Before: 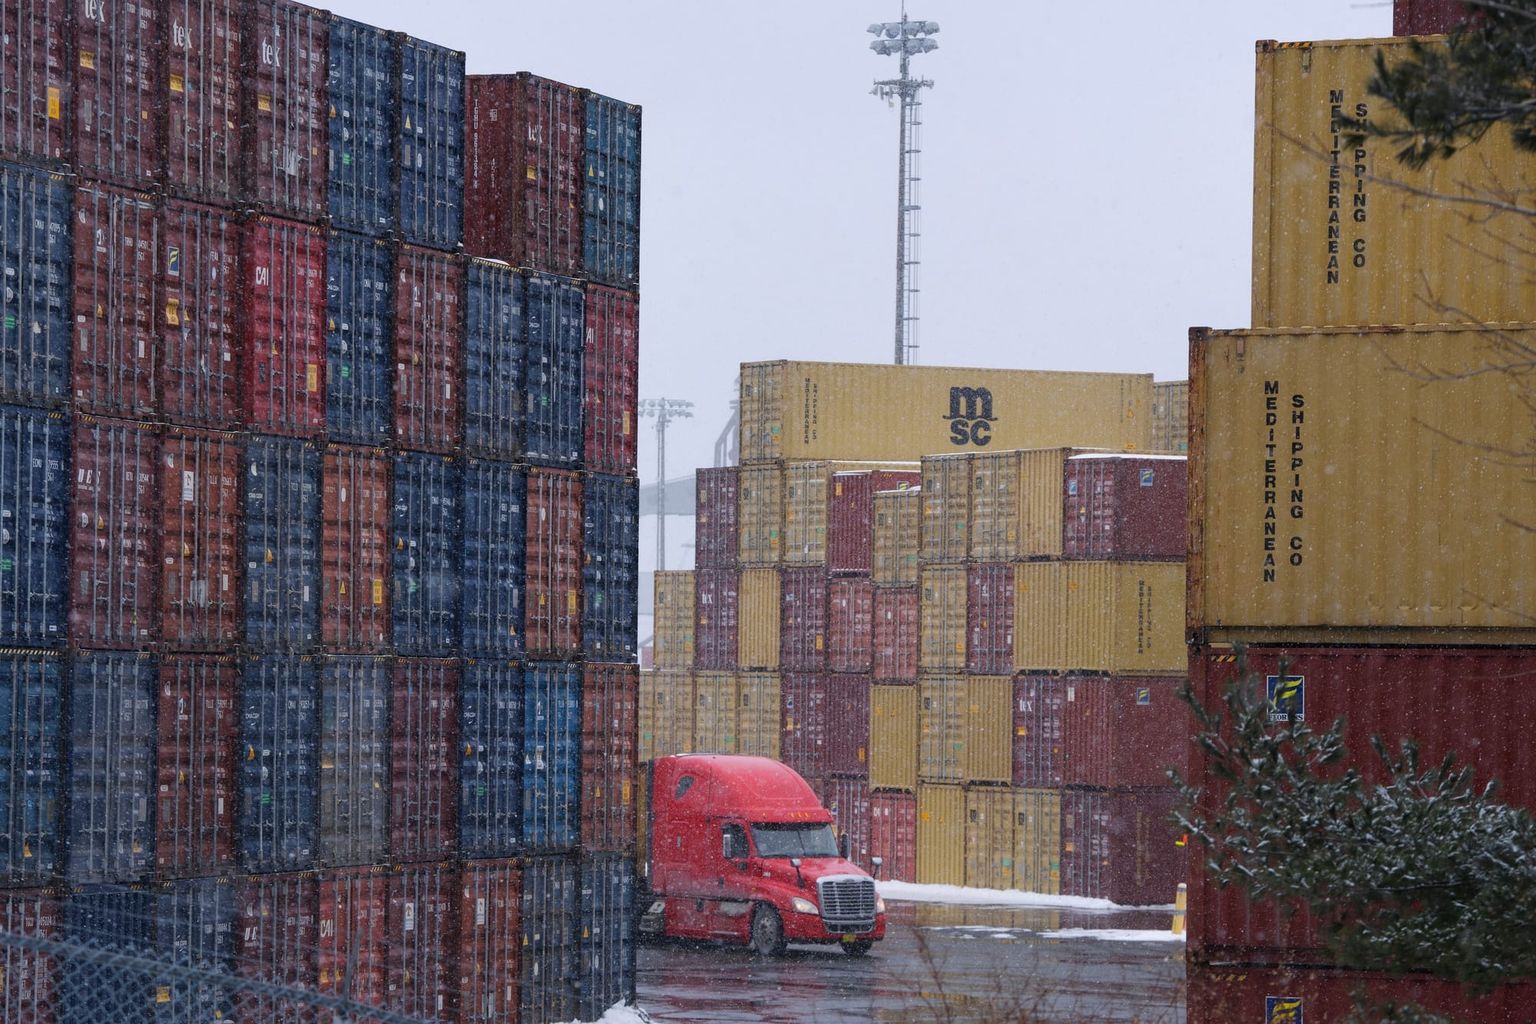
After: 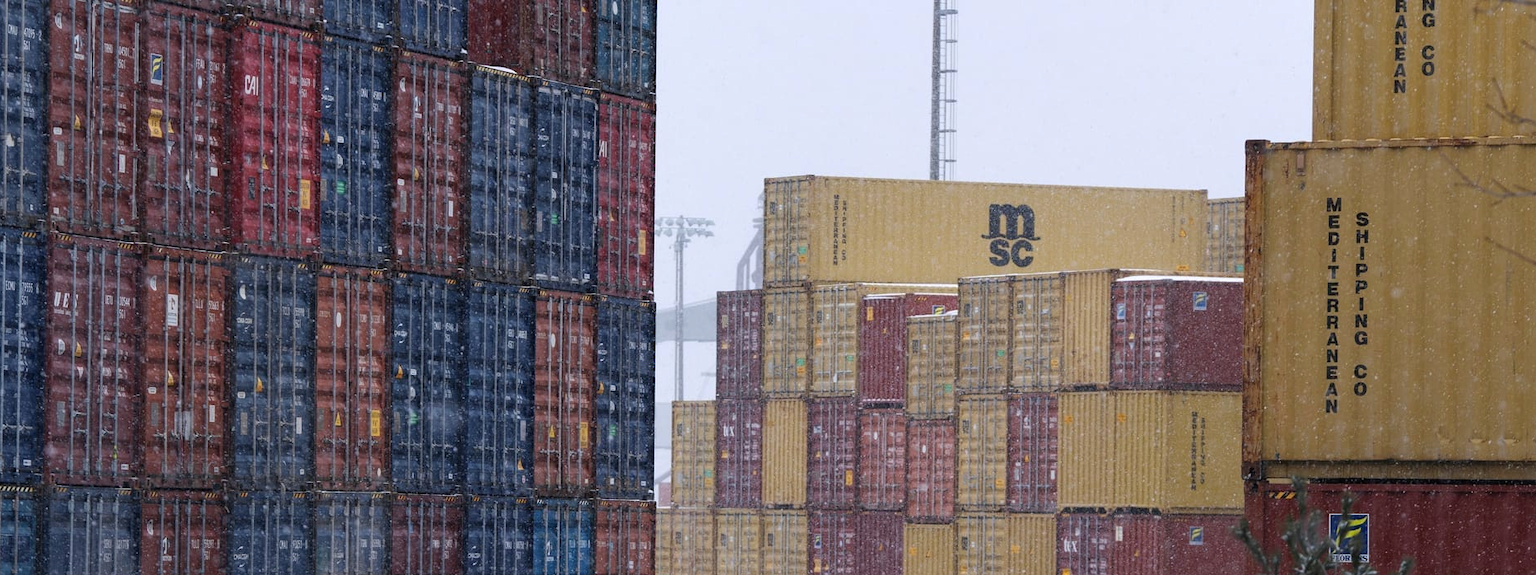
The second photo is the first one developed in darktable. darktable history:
crop: left 1.816%, top 19.246%, right 4.932%, bottom 28.241%
exposure: exposure 0.18 EV, compensate highlight preservation false
